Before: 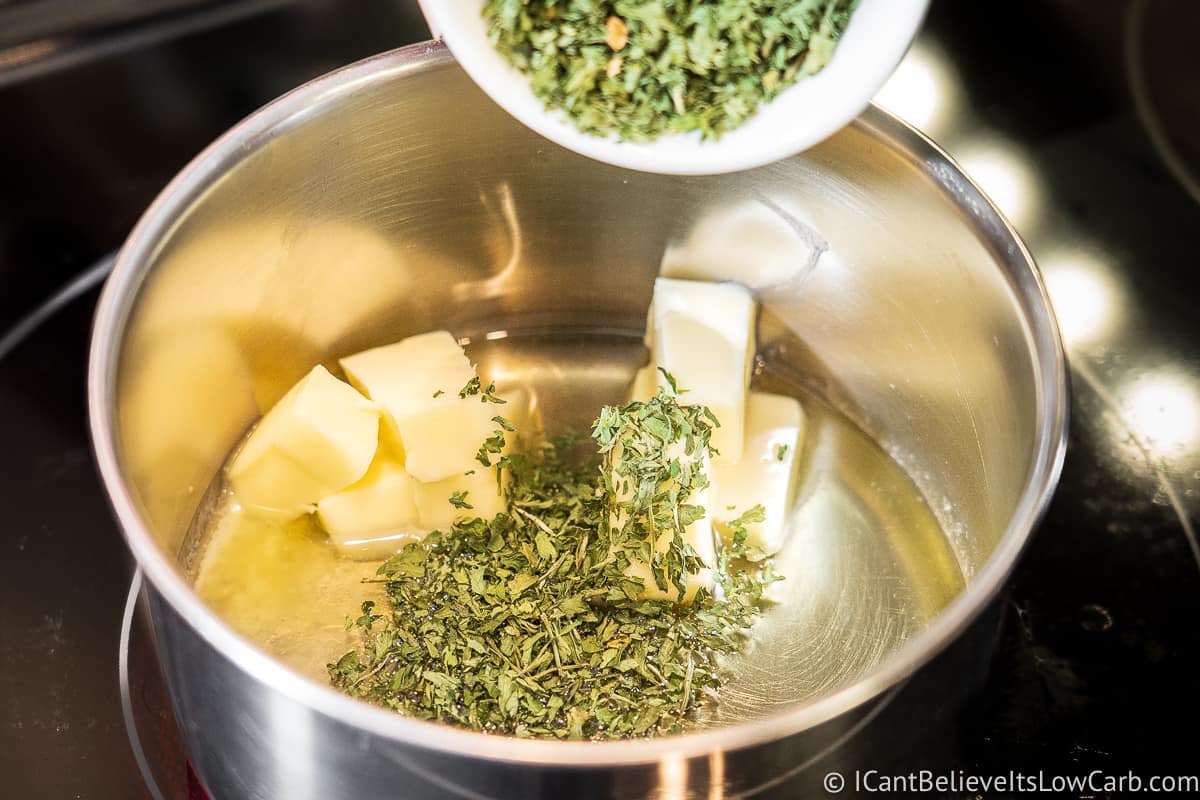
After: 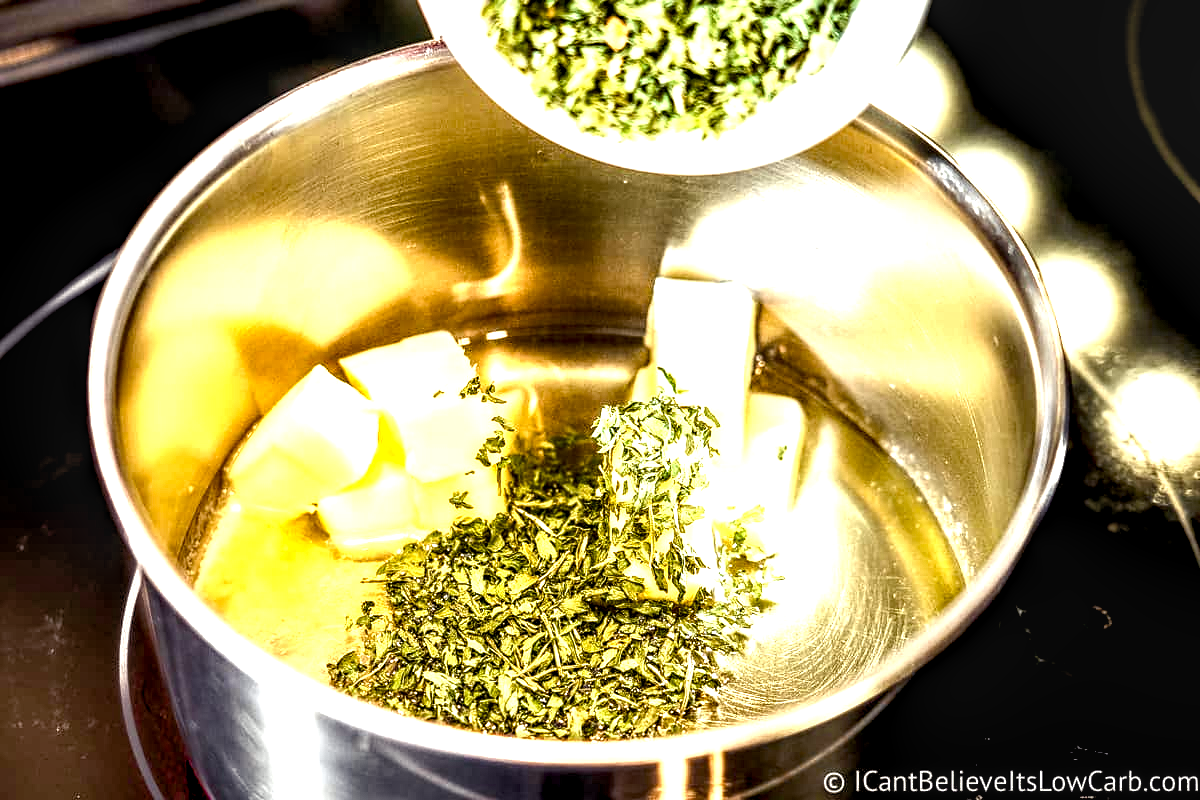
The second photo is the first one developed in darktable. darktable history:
sharpen: radius 5.325, amount 0.312, threshold 26.433
local contrast: highlights 19%, detail 186%
exposure: black level correction 0.003, exposure 0.383 EV, compensate highlight preservation false
color balance rgb: shadows lift › luminance -21.66%, shadows lift › chroma 6.57%, shadows lift › hue 270°, power › chroma 0.68%, power › hue 60°, highlights gain › luminance 6.08%, highlights gain › chroma 1.33%, highlights gain › hue 90°, global offset › luminance -0.87%, perceptual saturation grading › global saturation 26.86%, perceptual saturation grading › highlights -28.39%, perceptual saturation grading › mid-tones 15.22%, perceptual saturation grading › shadows 33.98%, perceptual brilliance grading › highlights 10%, perceptual brilliance grading › mid-tones 5%
tone equalizer: -8 EV -0.001 EV, -7 EV 0.001 EV, -6 EV -0.002 EV, -5 EV -0.003 EV, -4 EV -0.062 EV, -3 EV -0.222 EV, -2 EV -0.267 EV, -1 EV 0.105 EV, +0 EV 0.303 EV
